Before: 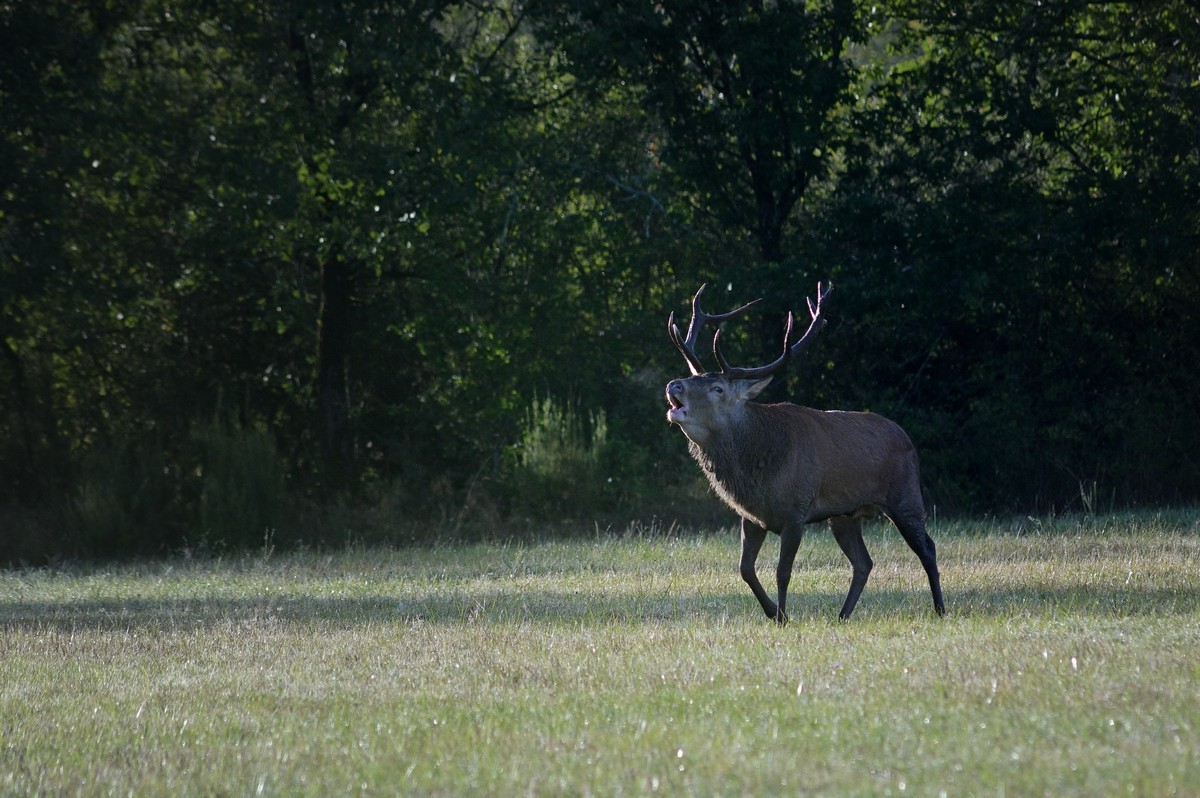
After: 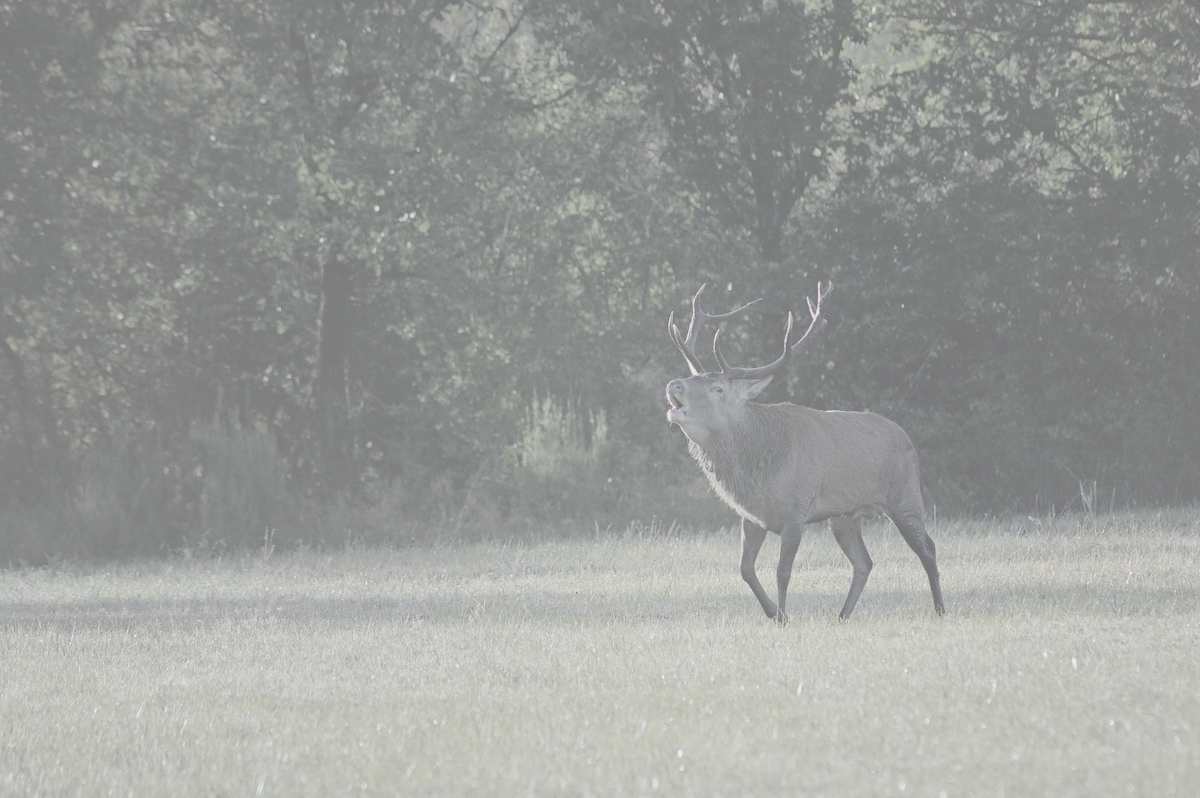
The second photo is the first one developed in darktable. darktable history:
contrast brightness saturation: contrast -0.306, brightness 0.733, saturation -0.791
haze removal: compatibility mode true
tone curve: curves: ch0 [(0, 0) (0.003, 0.125) (0.011, 0.139) (0.025, 0.155) (0.044, 0.174) (0.069, 0.192) (0.1, 0.211) (0.136, 0.234) (0.177, 0.262) (0.224, 0.296) (0.277, 0.337) (0.335, 0.385) (0.399, 0.436) (0.468, 0.5) (0.543, 0.573) (0.623, 0.644) (0.709, 0.713) (0.801, 0.791) (0.898, 0.881) (1, 1)], color space Lab, independent channels, preserve colors none
